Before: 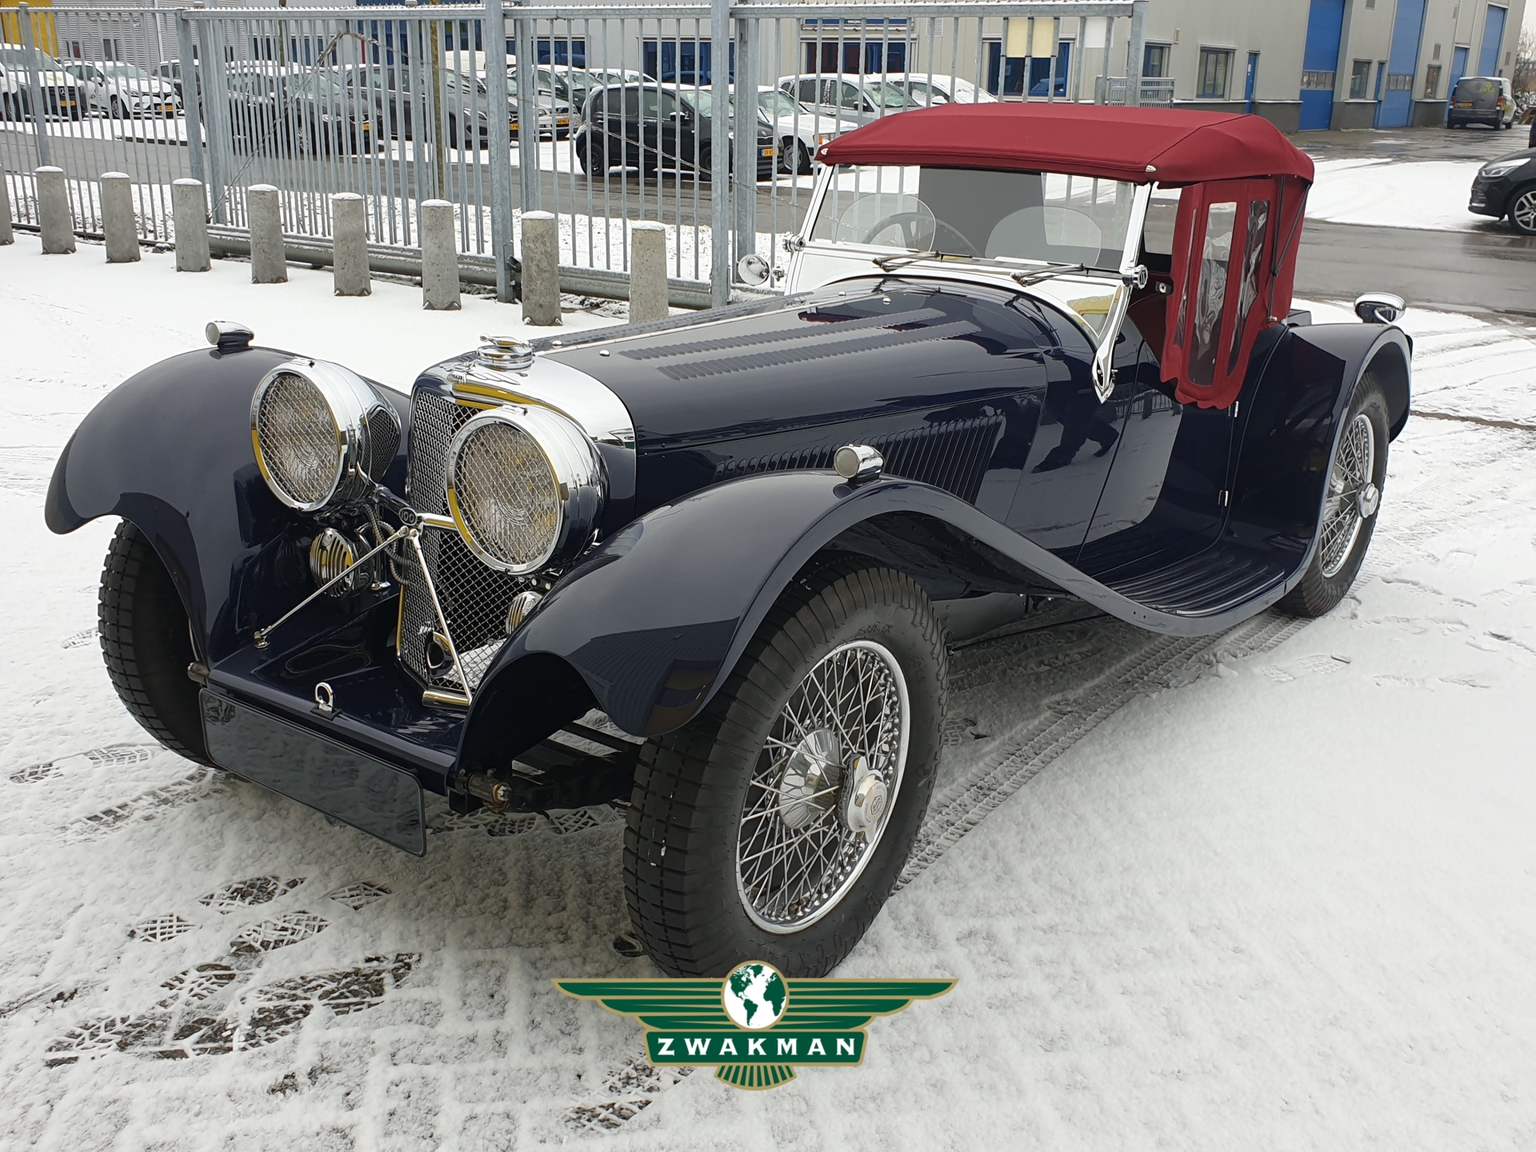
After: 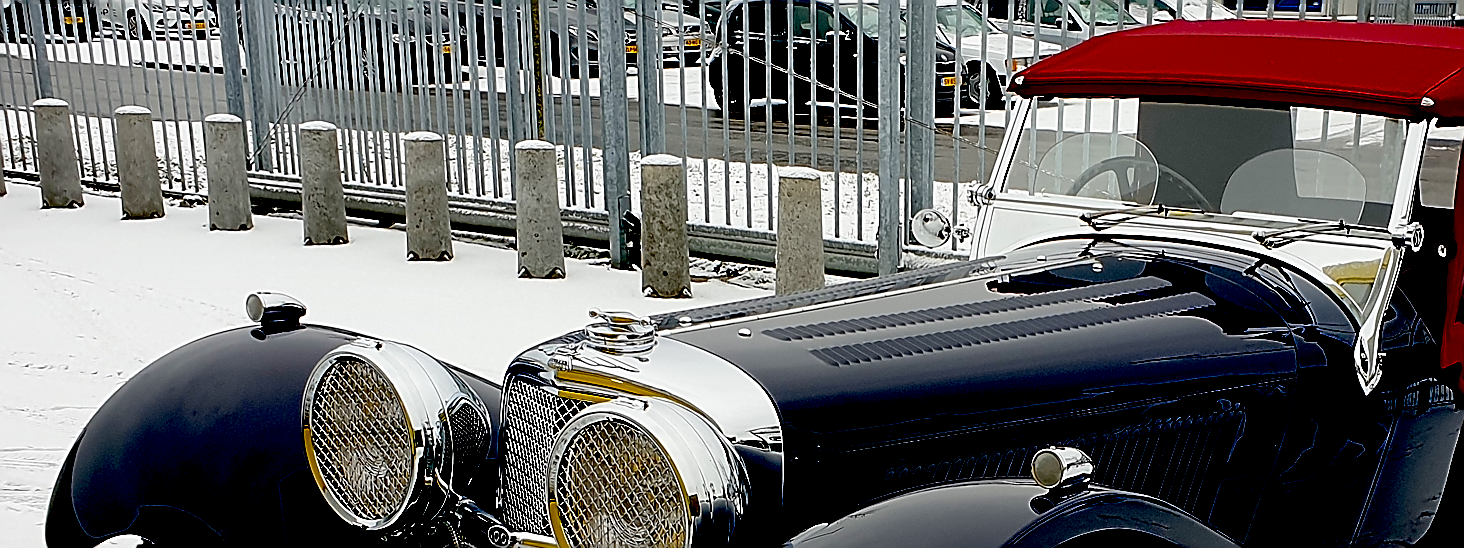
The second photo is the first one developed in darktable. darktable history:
sharpen: radius 1.4, amount 1.25, threshold 0.7
exposure: black level correction 0.1, exposure -0.092 EV, compensate highlight preservation false
crop: left 0.579%, top 7.627%, right 23.167%, bottom 54.275%
